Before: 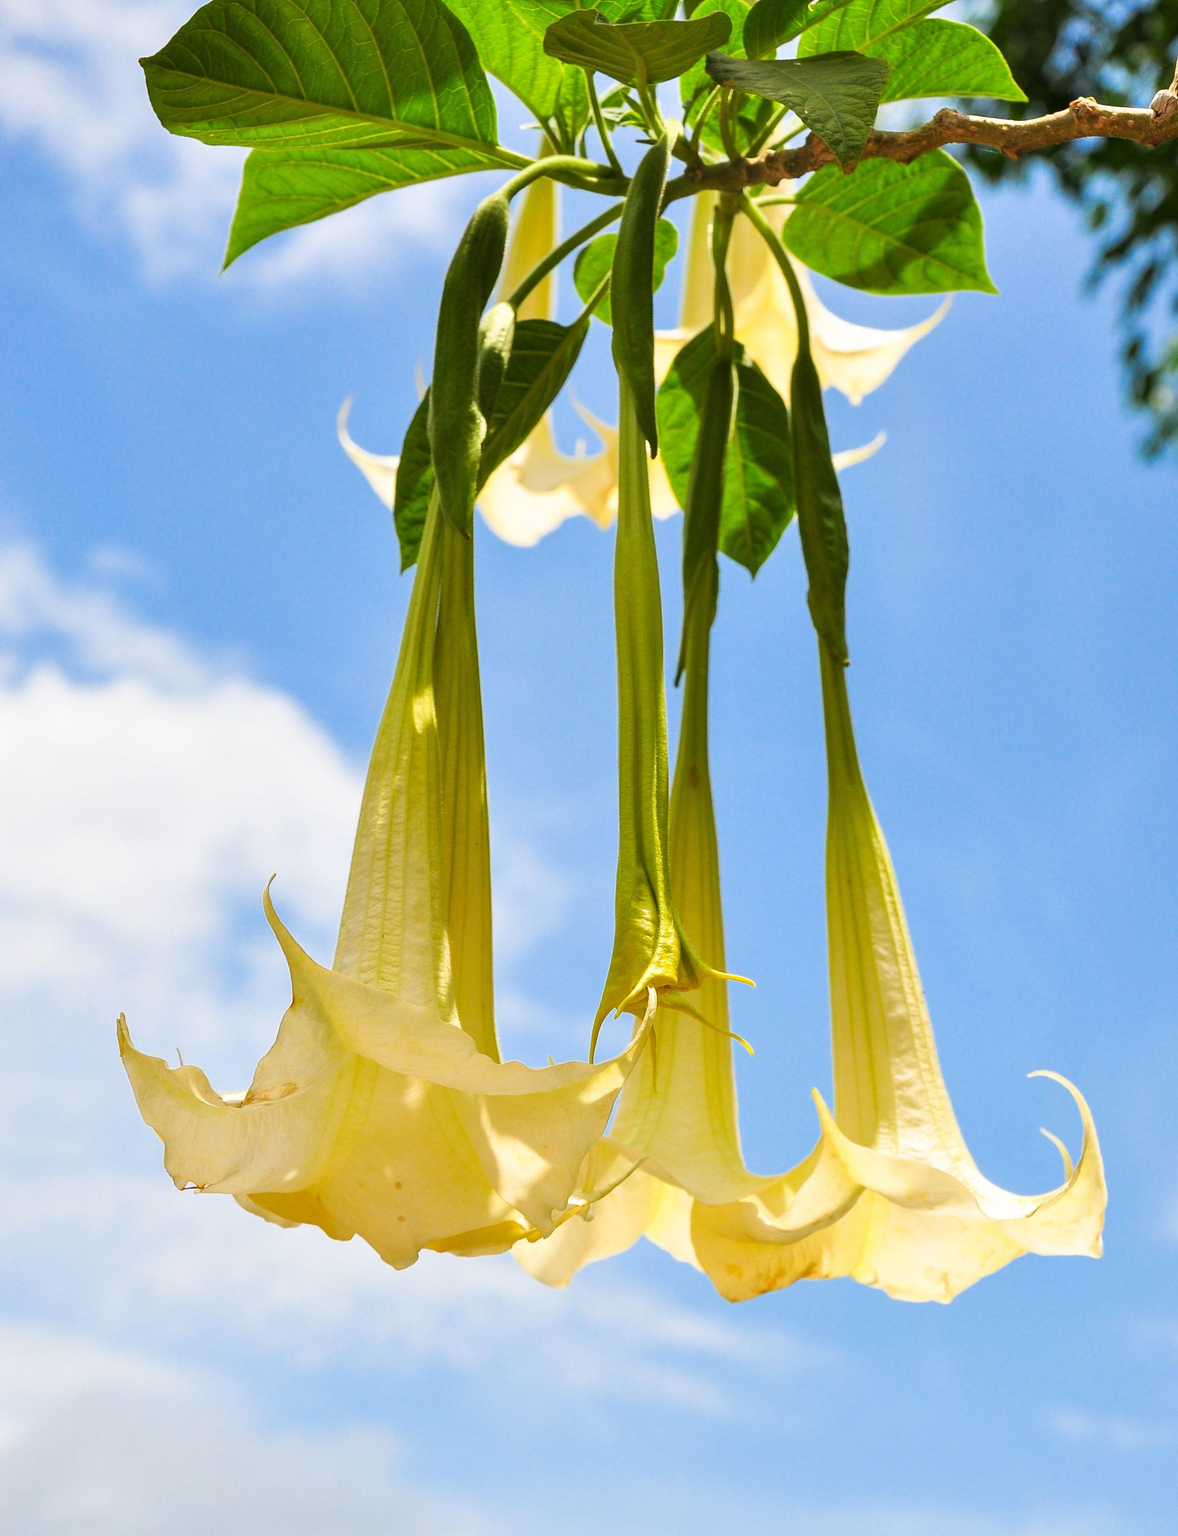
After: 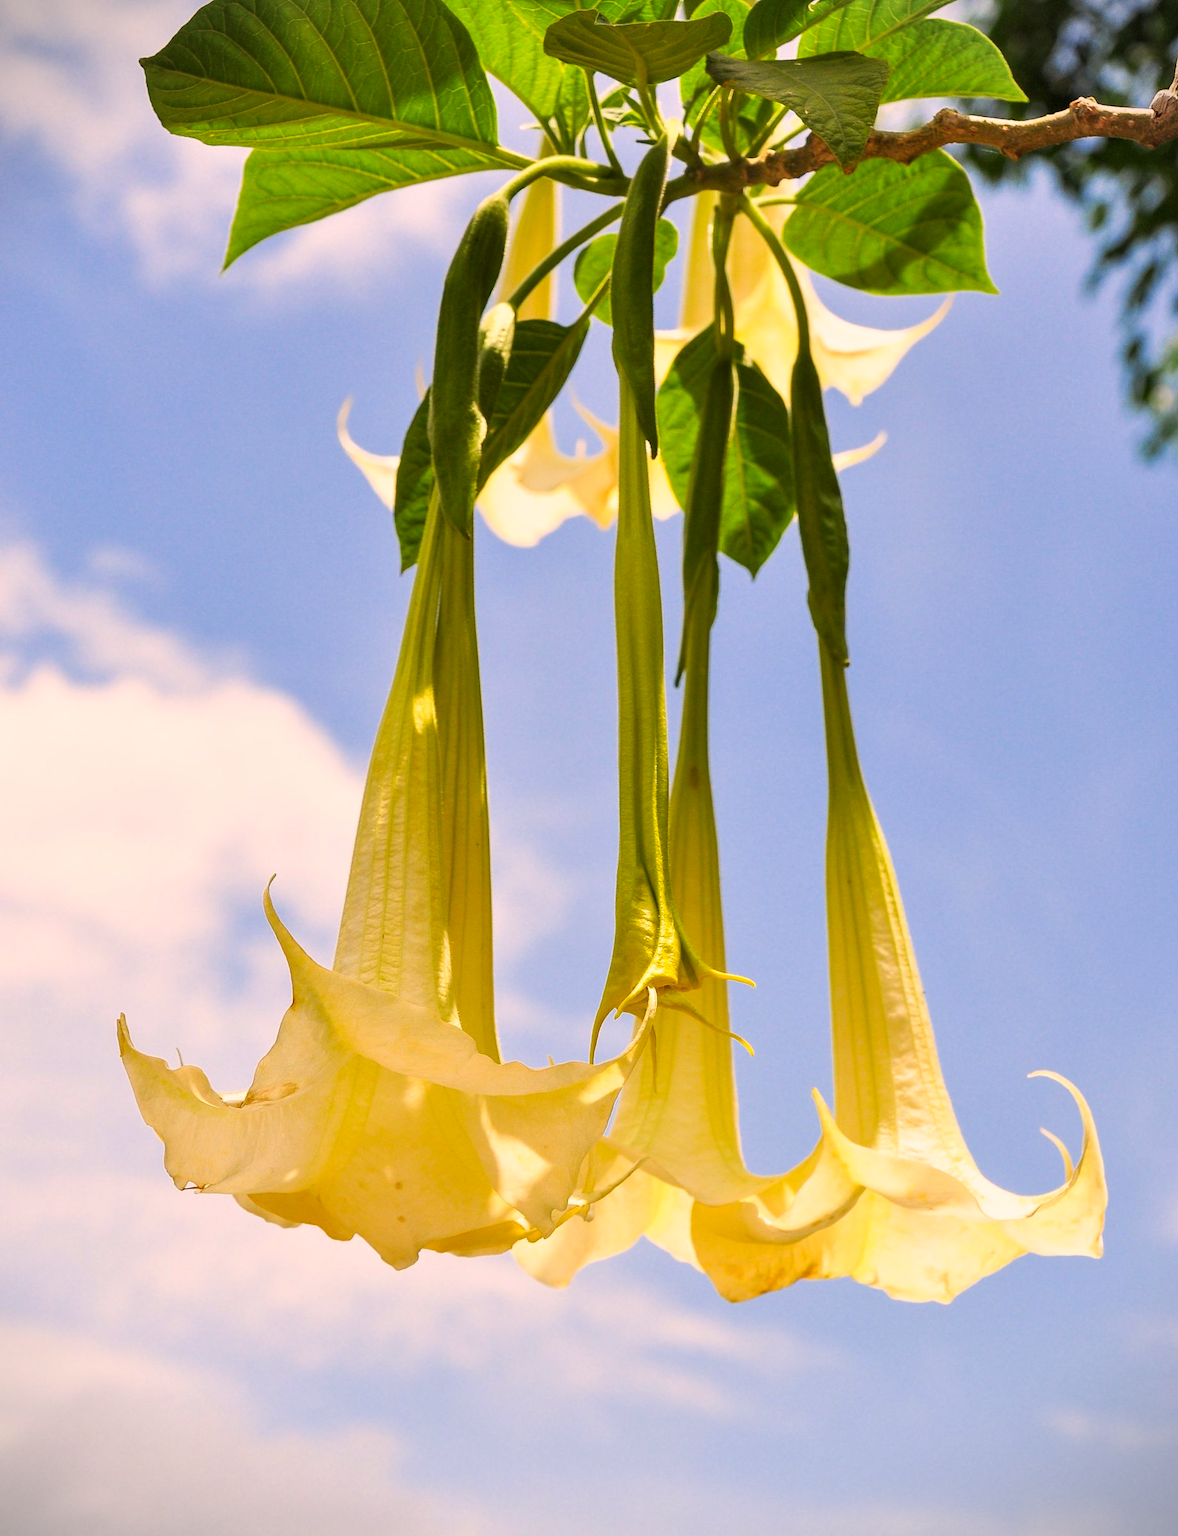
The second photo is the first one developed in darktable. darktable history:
tone equalizer: on, module defaults
color correction: highlights a* 11.66, highlights b* 12.1
vignetting: fall-off start 91.68%, dithering 8-bit output
